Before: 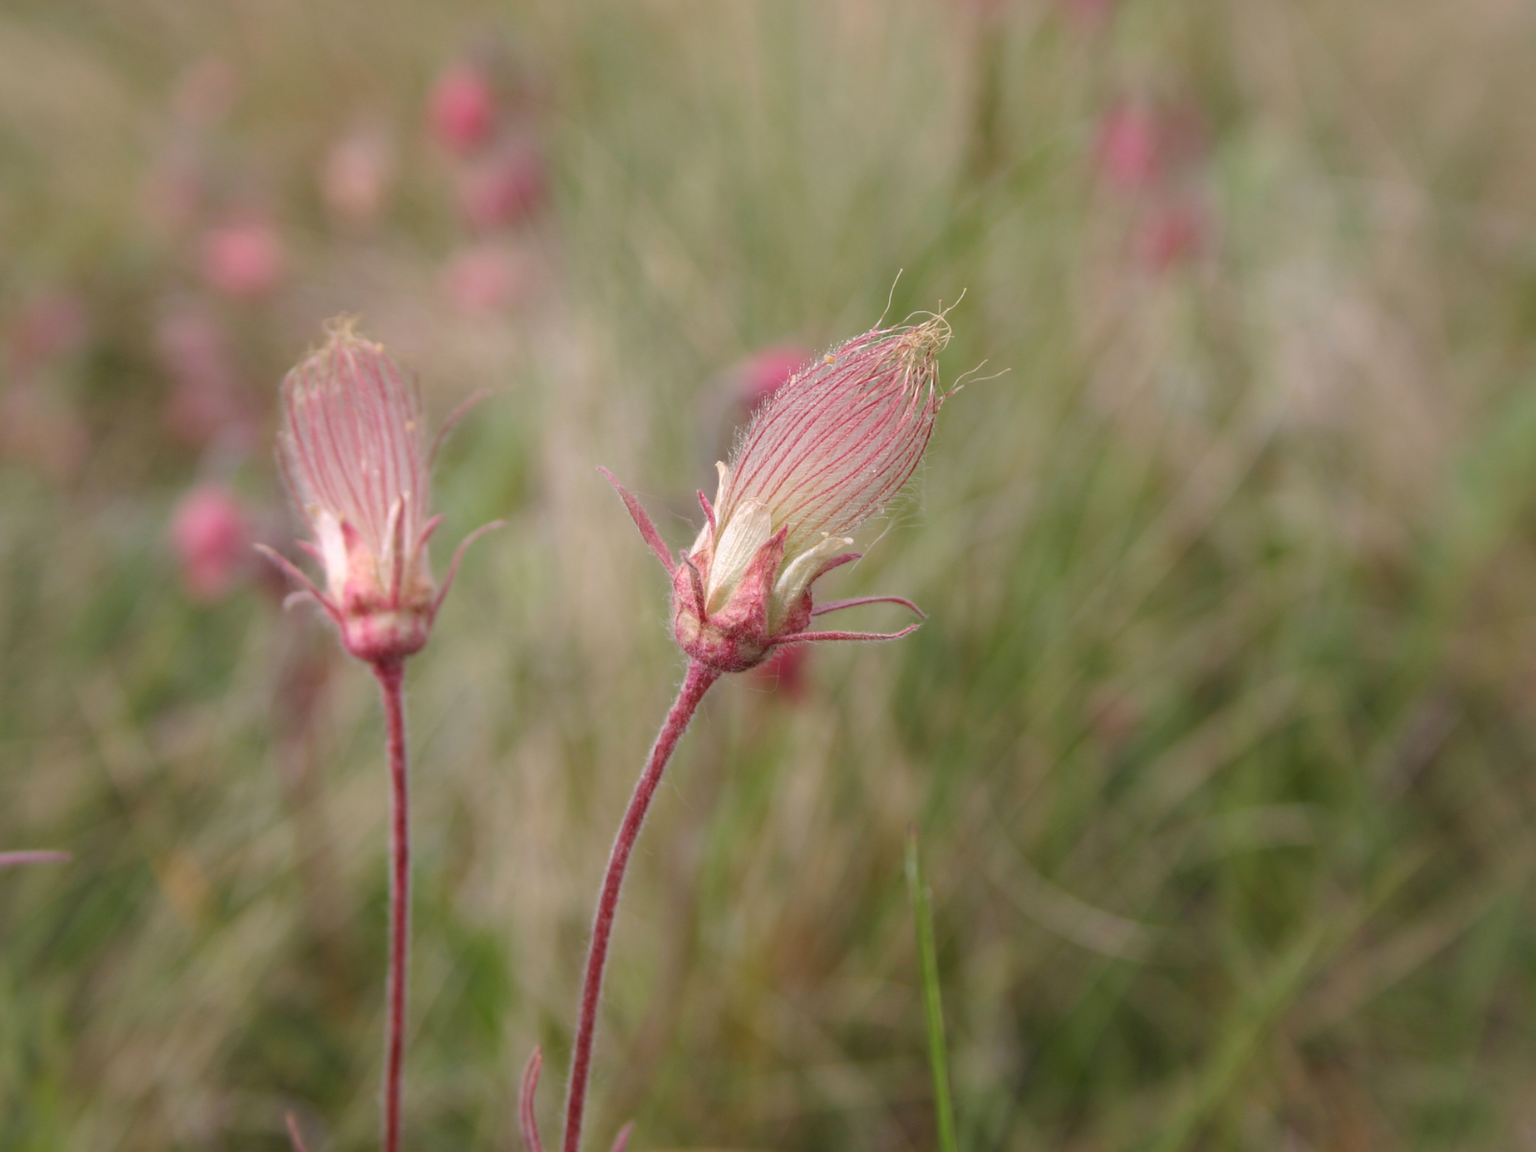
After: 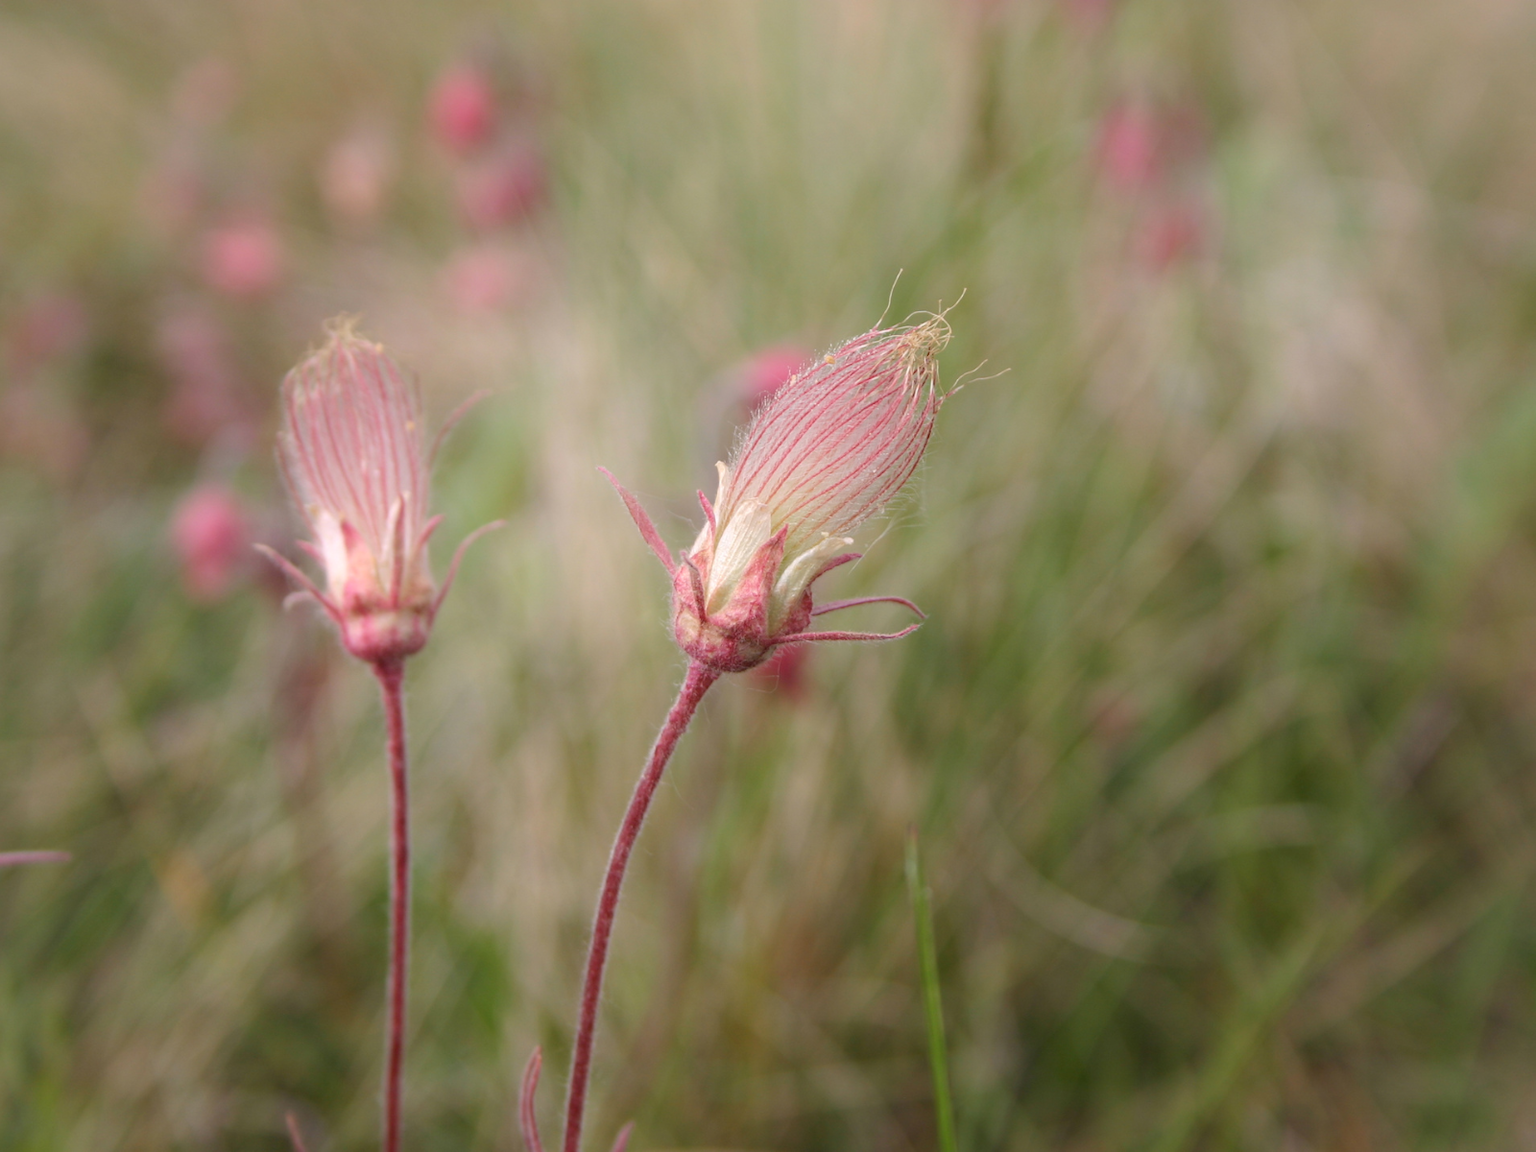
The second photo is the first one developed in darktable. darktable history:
shadows and highlights: shadows -54.3, highlights 86.09, soften with gaussian
